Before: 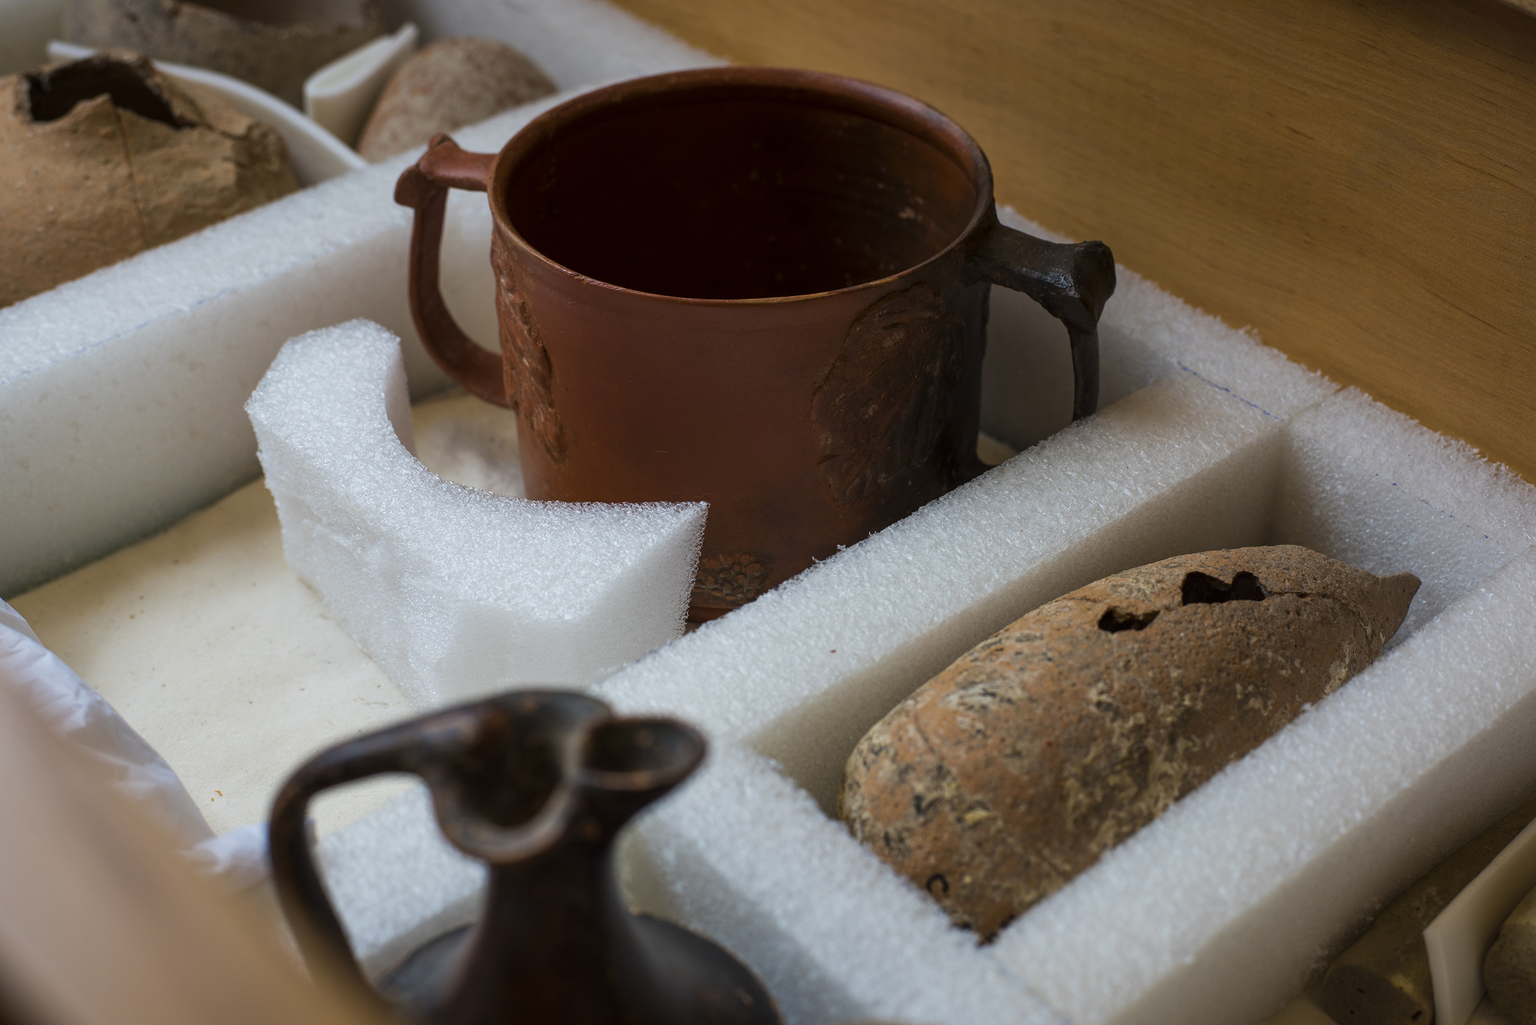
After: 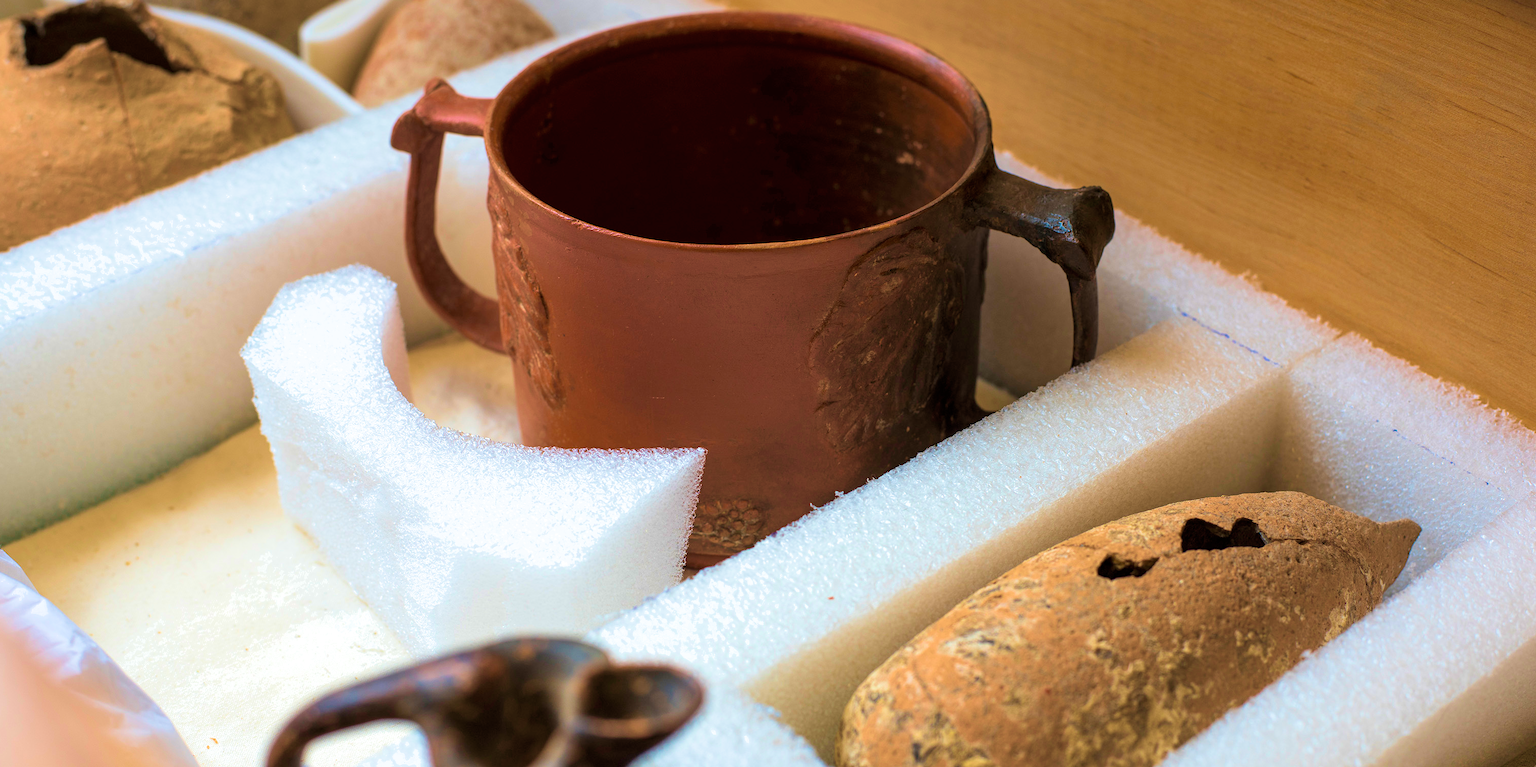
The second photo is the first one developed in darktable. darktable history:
exposure: black level correction 0, exposure 1.45 EV, compensate highlight preservation false
crop: left 0.371%, top 5.492%, bottom 19.918%
velvia: strength 74.79%
filmic rgb: middle gray luminance 18.34%, black relative exposure -10.41 EV, white relative exposure 3.41 EV, target black luminance 0%, hardness 6.02, latitude 98.06%, contrast 0.846, shadows ↔ highlights balance 0.485%, color science v6 (2022)
tone equalizer: edges refinement/feathering 500, mask exposure compensation -1.57 EV, preserve details no
